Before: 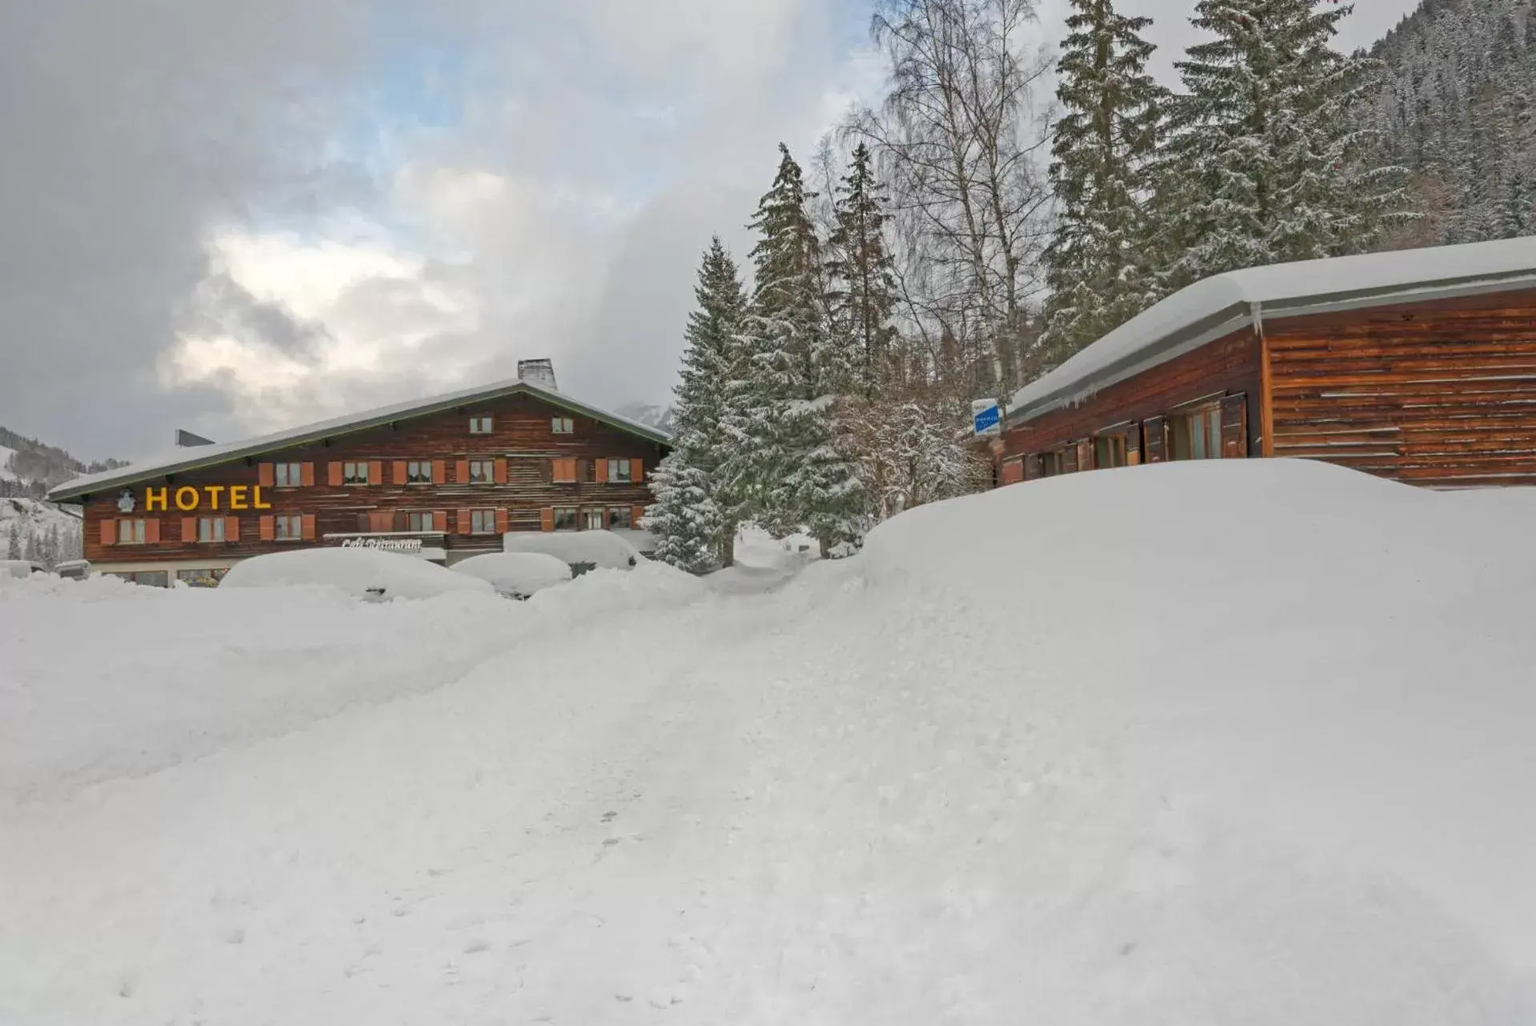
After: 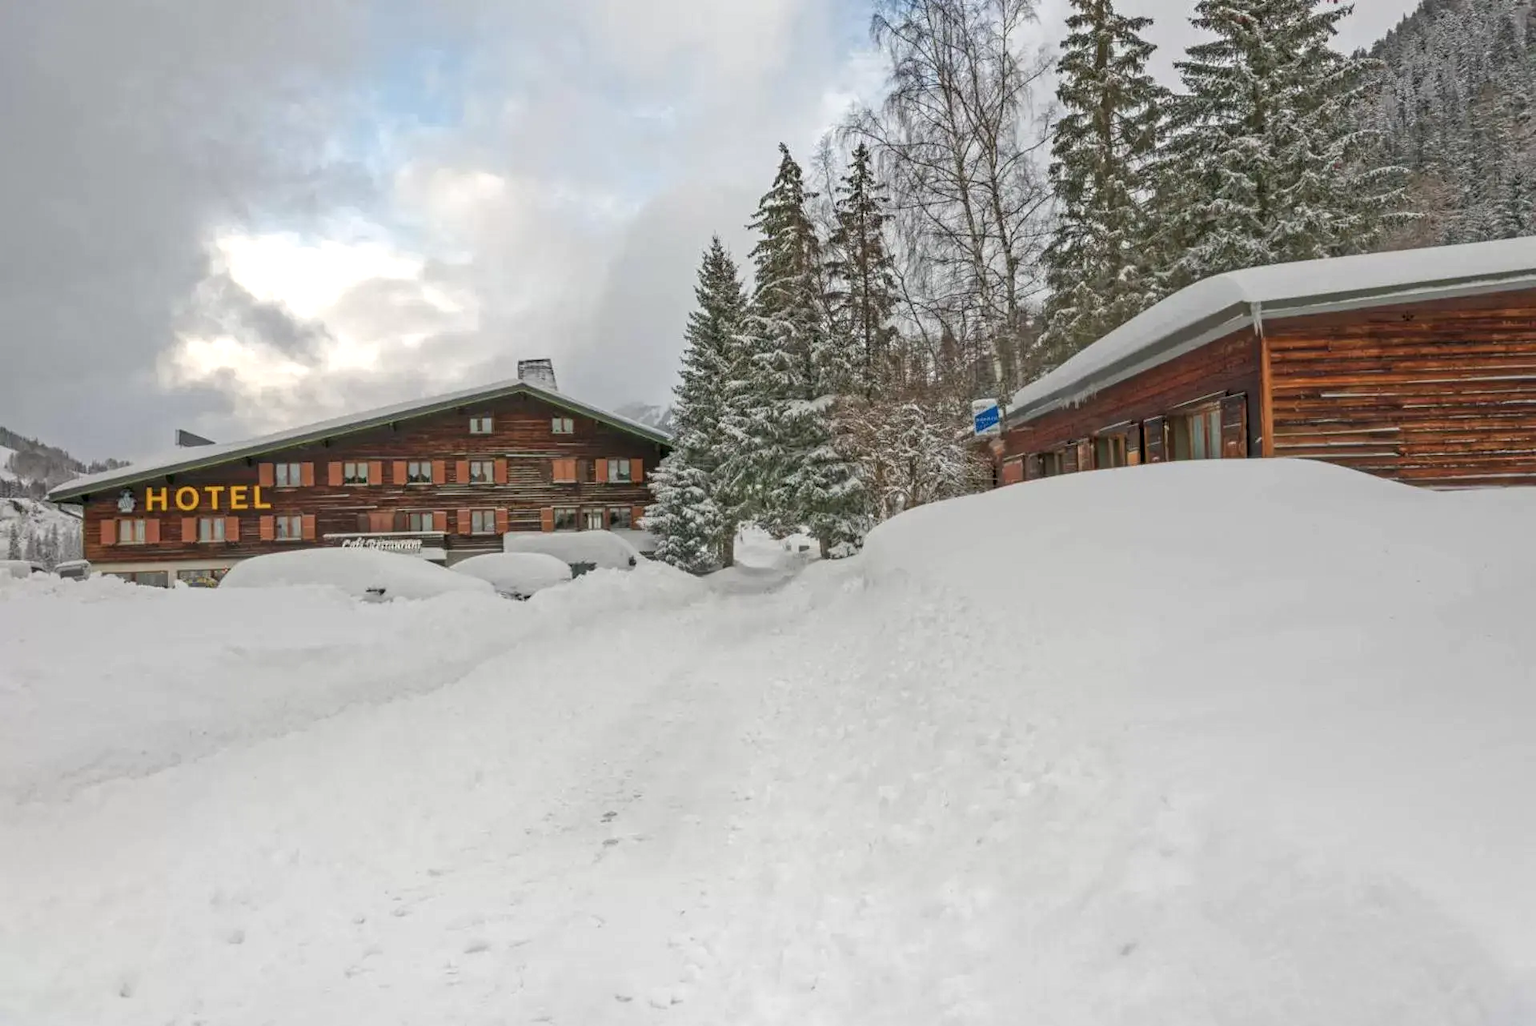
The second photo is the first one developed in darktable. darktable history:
exposure: exposure 0.161 EV, compensate highlight preservation false
color calibration: illuminant same as pipeline (D50), adaptation none (bypass), gamut compression 1.72
color balance rgb: linear chroma grading › shadows -3%, linear chroma grading › highlights -4%
local contrast: on, module defaults
